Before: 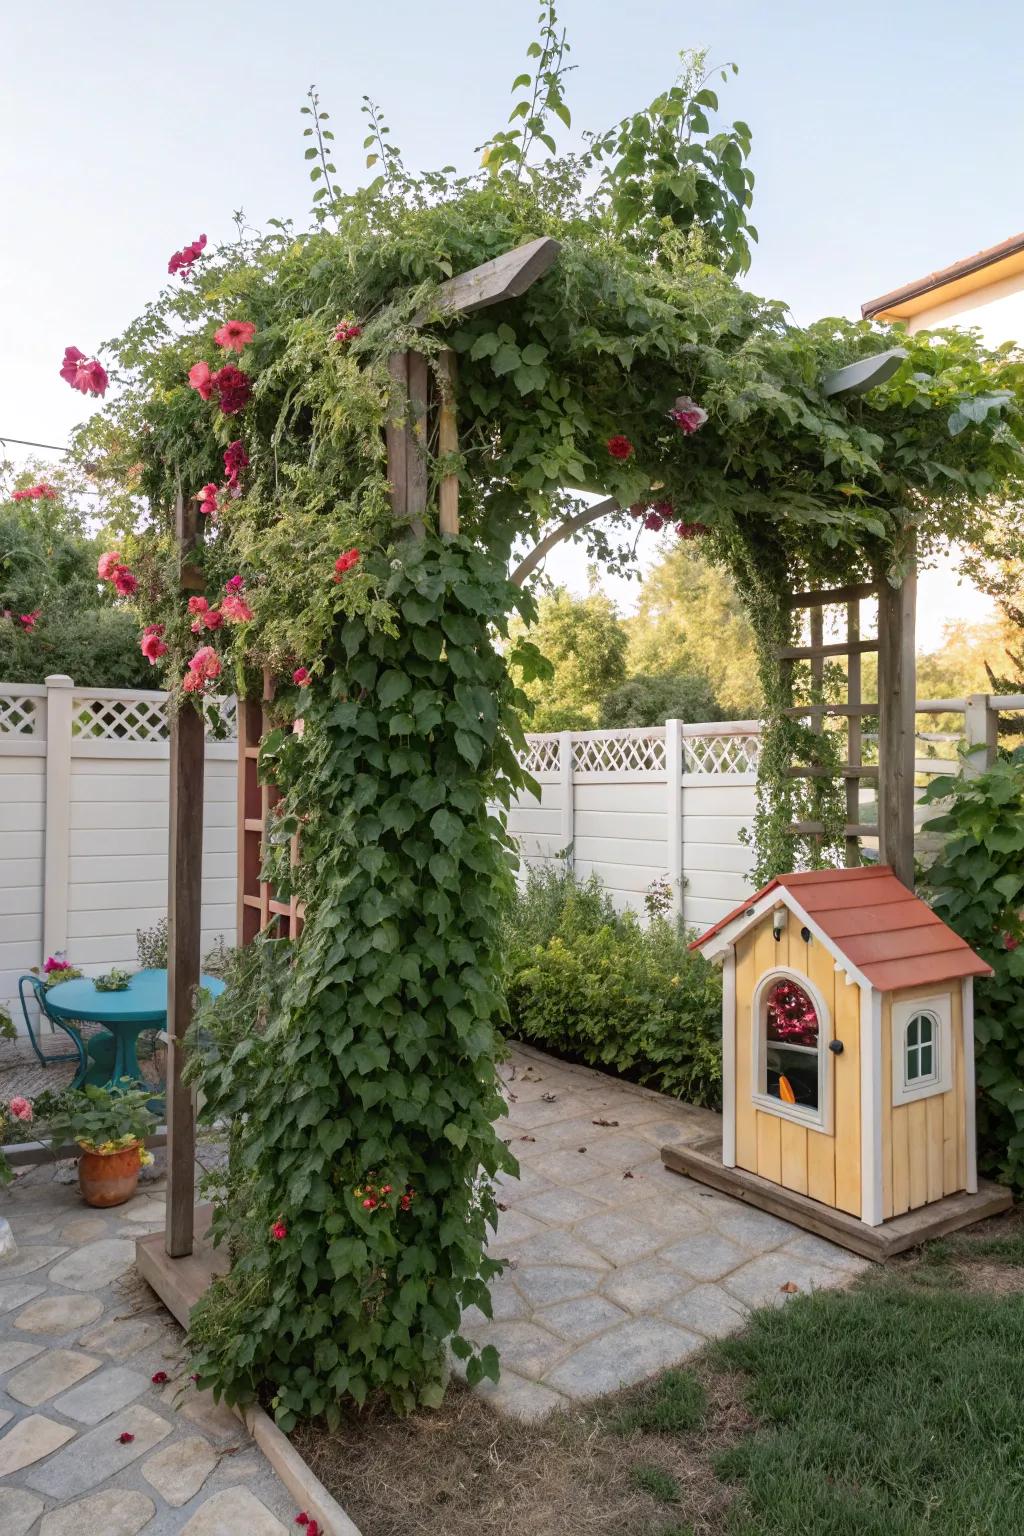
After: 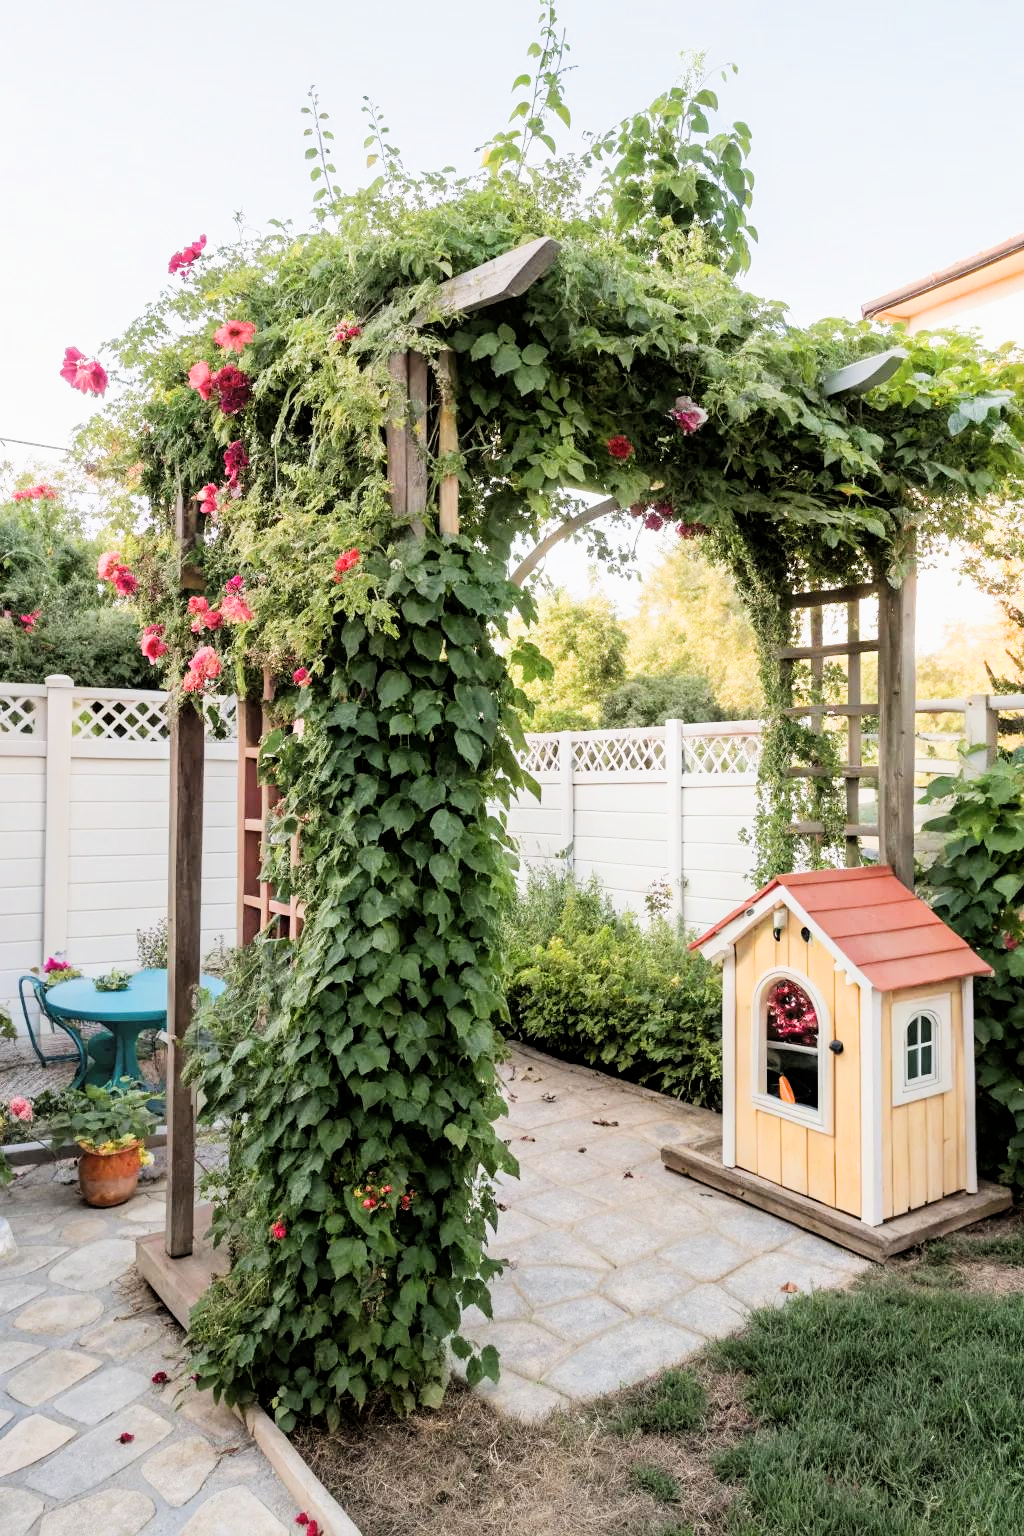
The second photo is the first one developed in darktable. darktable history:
filmic rgb: black relative exposure -5.05 EV, white relative exposure 3.97 EV, hardness 2.9, contrast 1.3, highlights saturation mix -29.84%
exposure: black level correction 0, exposure 1.001 EV, compensate highlight preservation false
